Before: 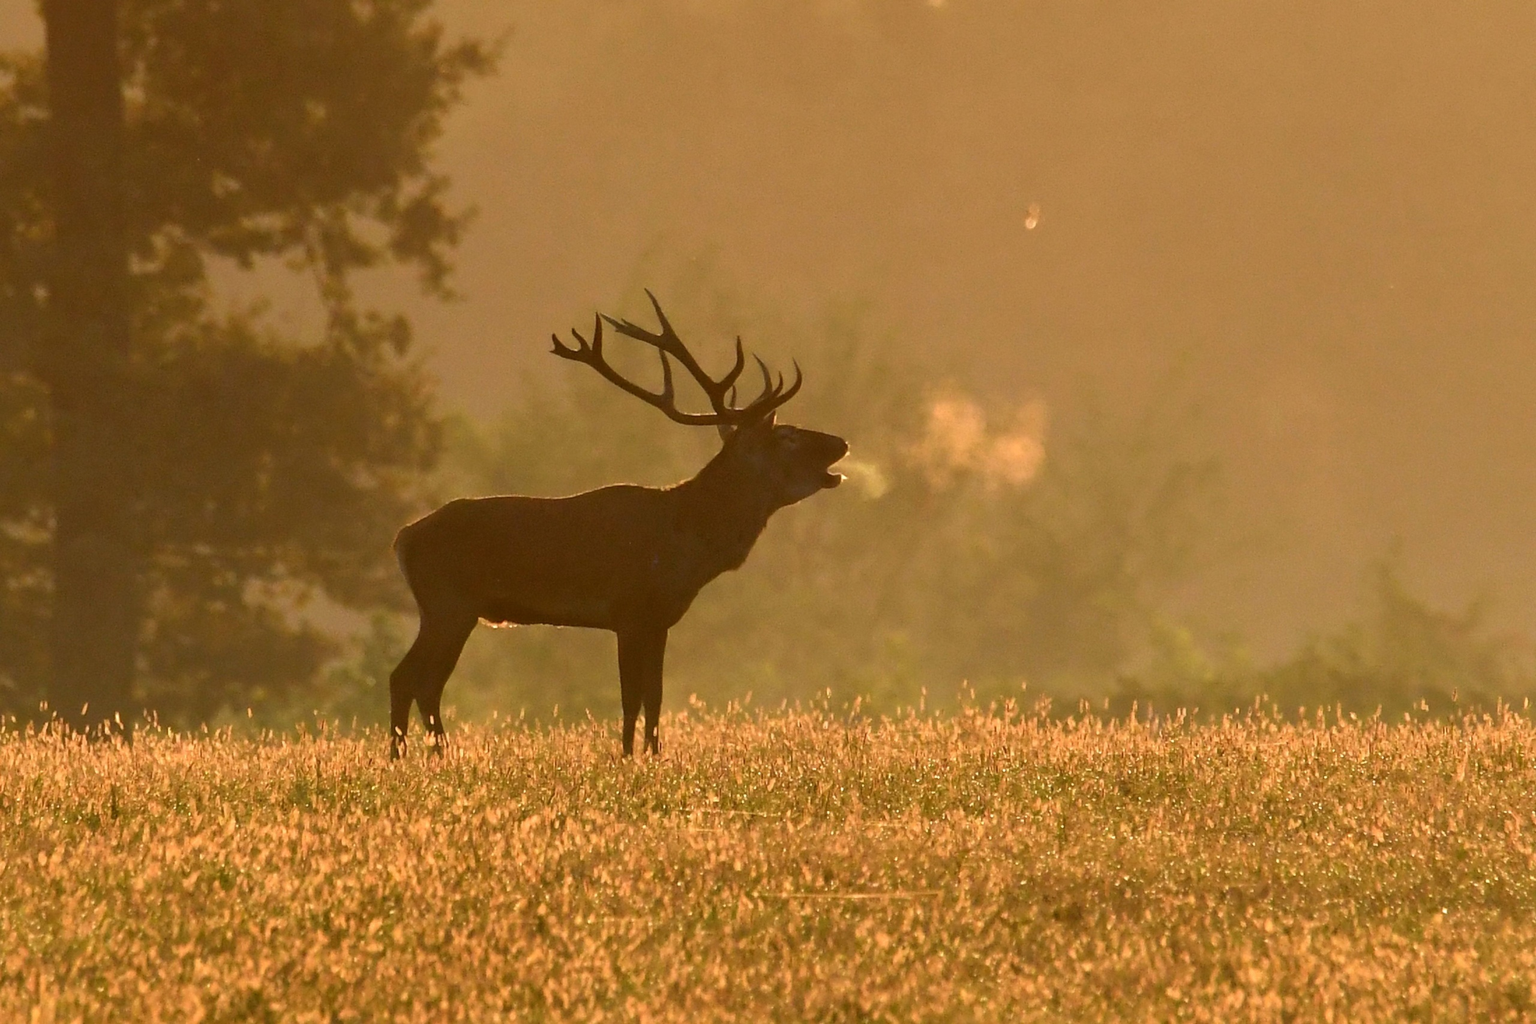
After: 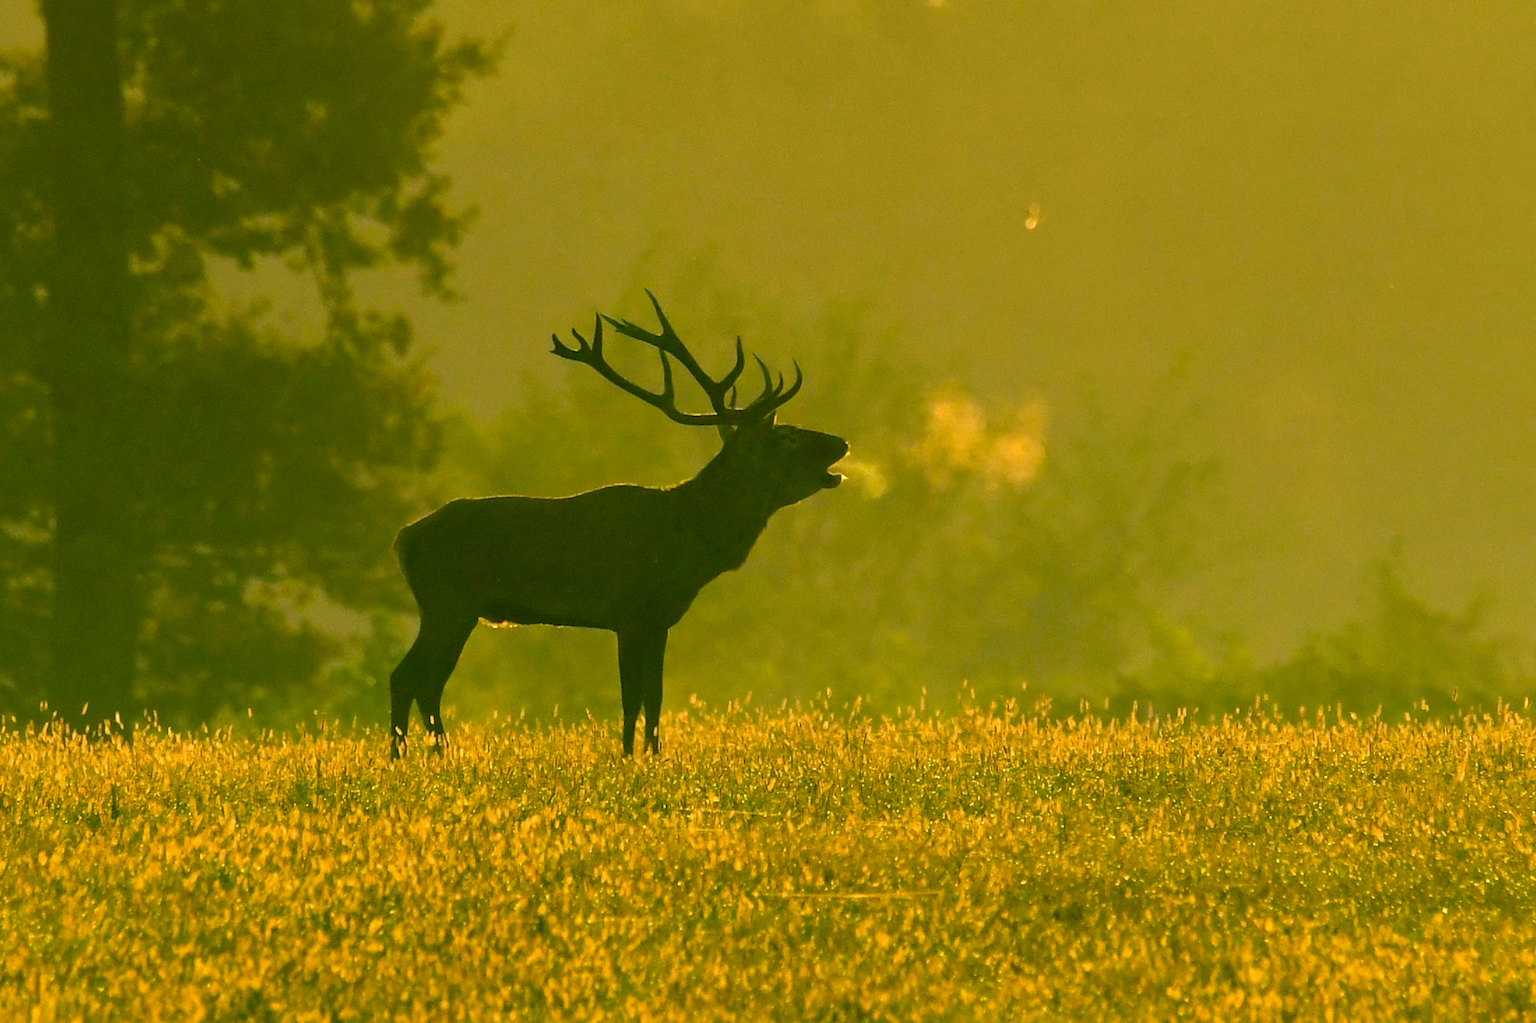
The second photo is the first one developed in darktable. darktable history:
exposure: black level correction 0.005, exposure 0.015 EV, compensate highlight preservation false
color correction: highlights a* 2.02, highlights b* 34.45, shadows a* -37.18, shadows b* -5.61
